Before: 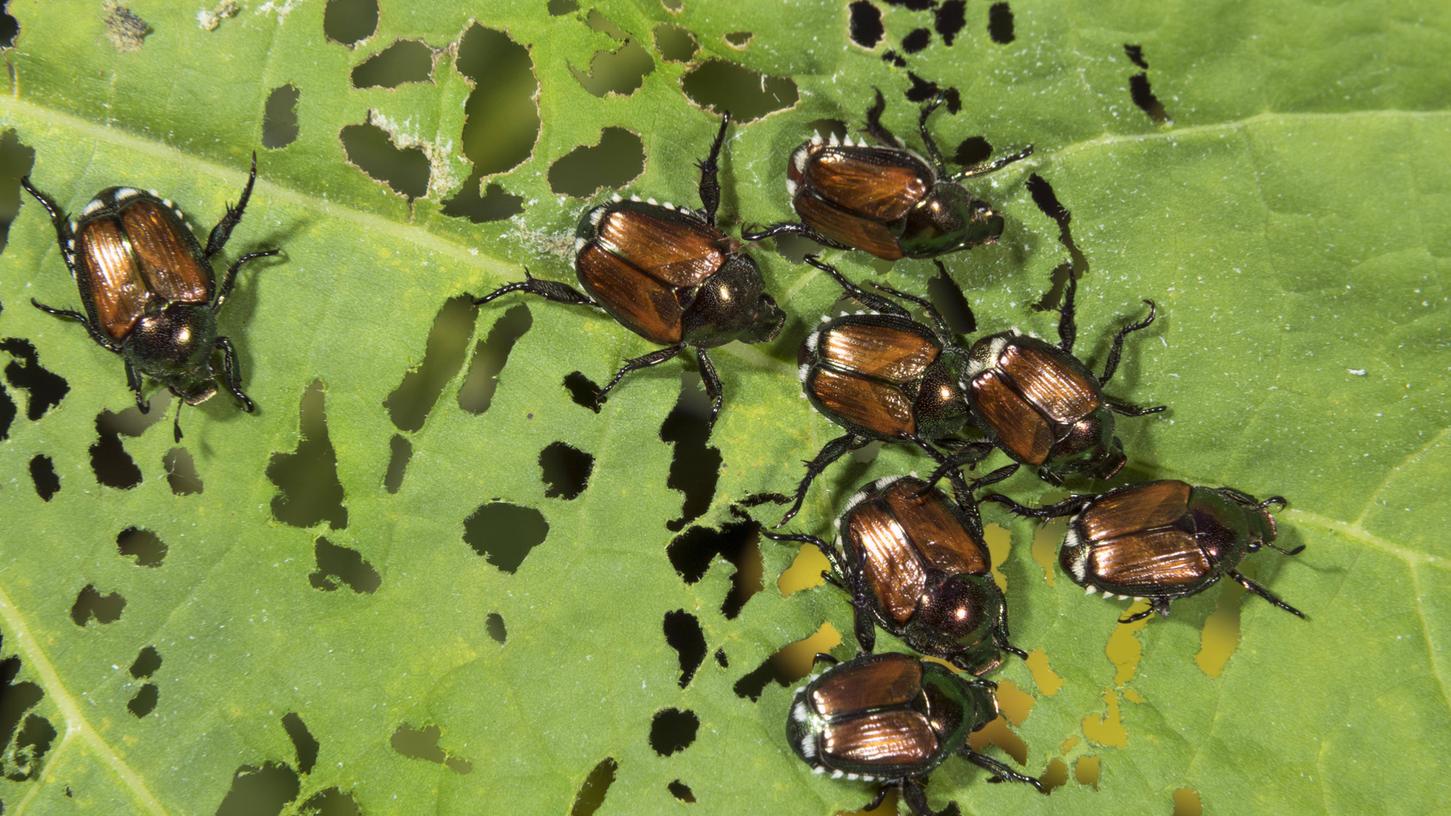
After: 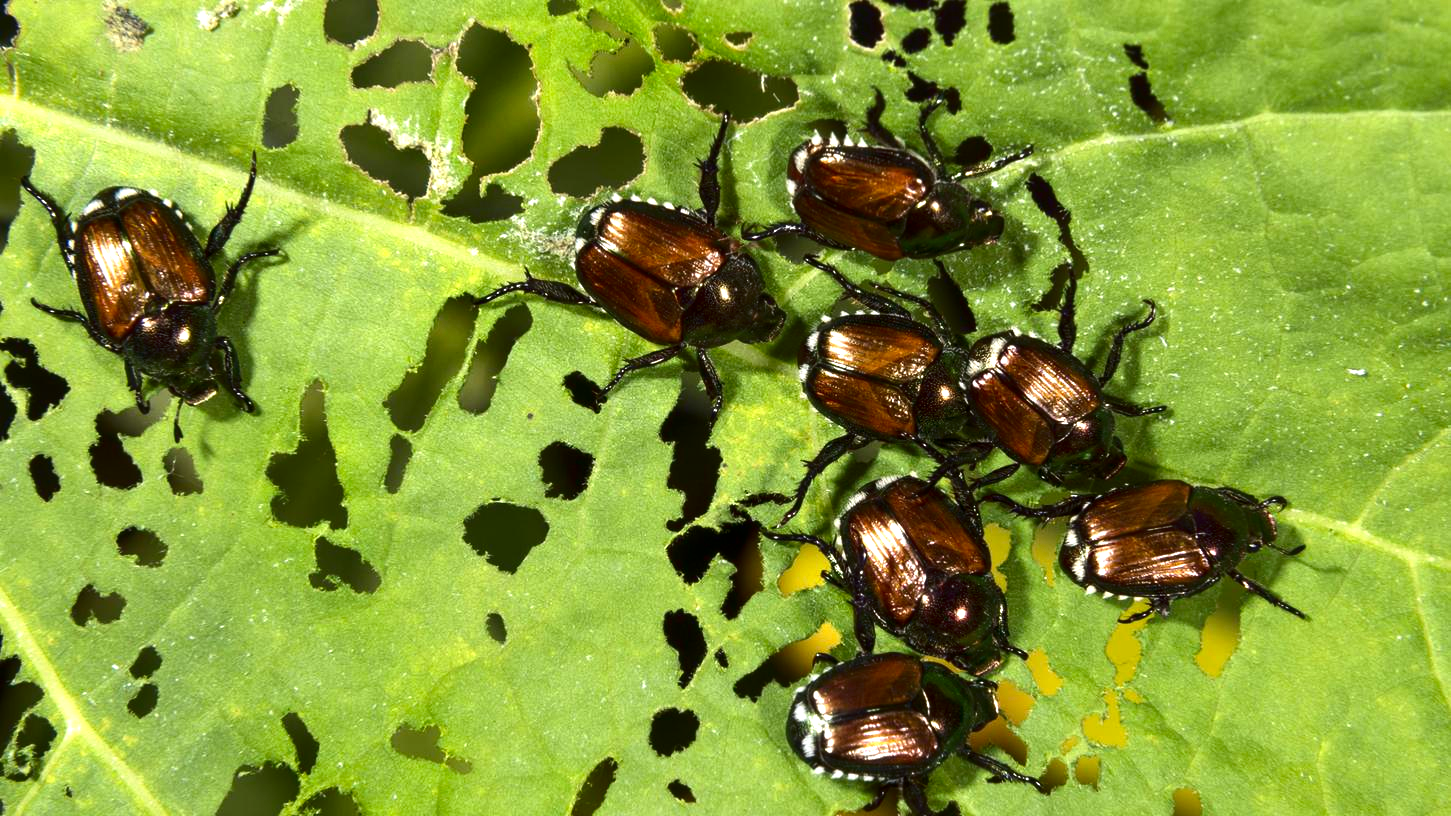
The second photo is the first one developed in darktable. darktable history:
contrast brightness saturation: contrast 0.1, brightness -0.26, saturation 0.14
exposure: black level correction 0, exposure 0.7 EV, compensate exposure bias true, compensate highlight preservation false
